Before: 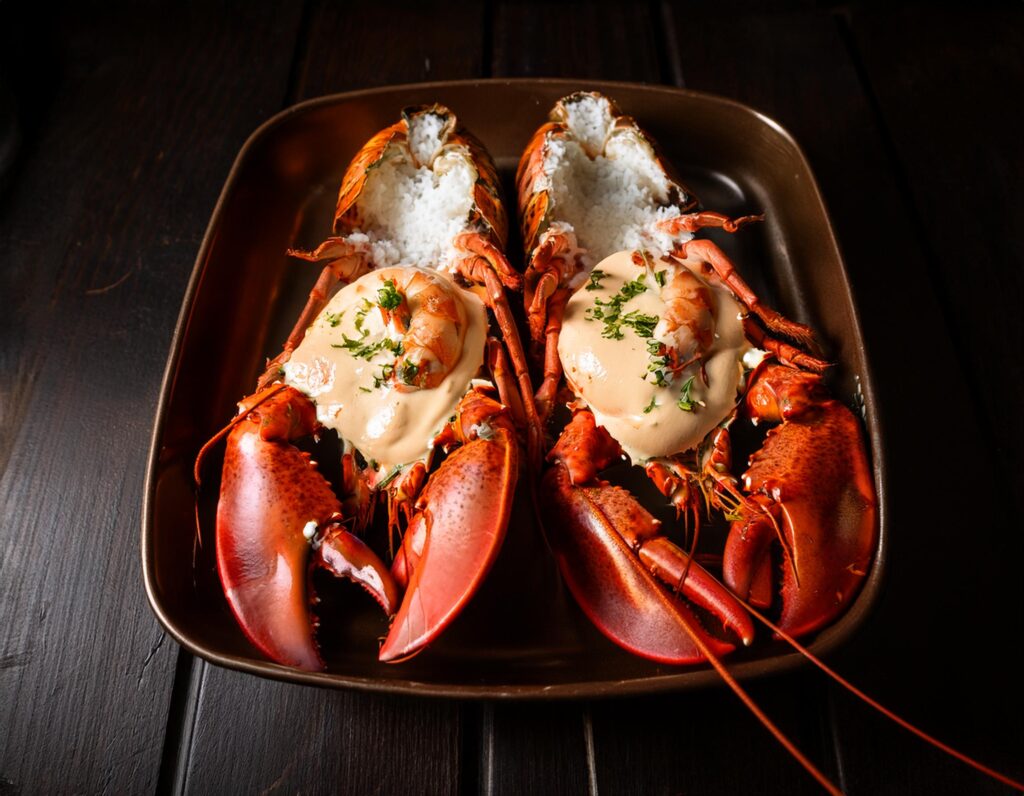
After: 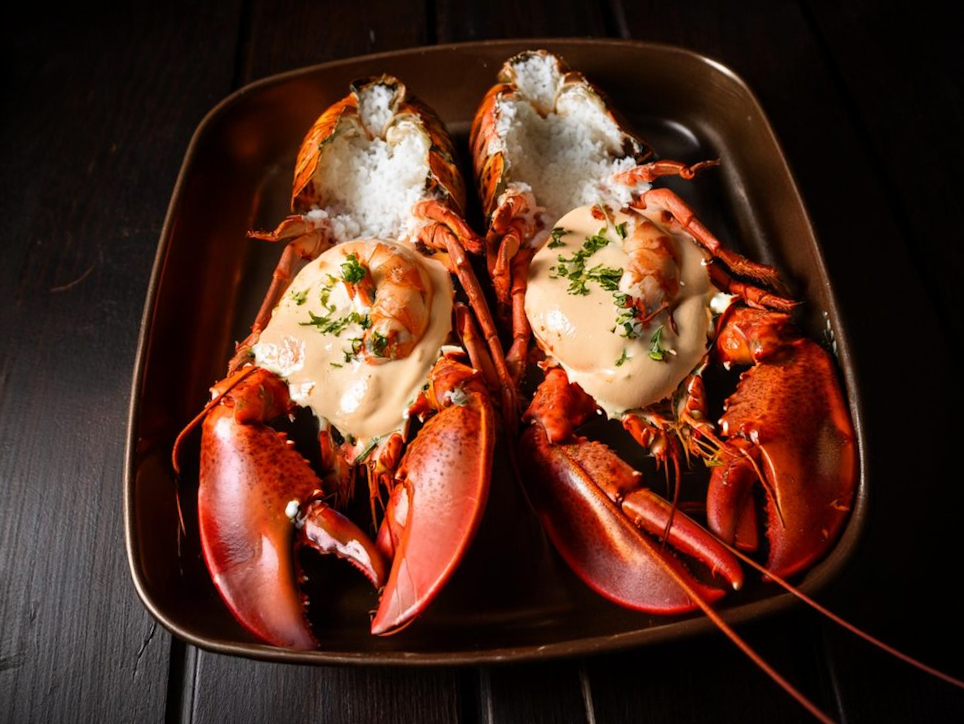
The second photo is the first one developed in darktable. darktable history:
rotate and perspective: rotation -4.57°, crop left 0.054, crop right 0.944, crop top 0.087, crop bottom 0.914
vignetting: on, module defaults
